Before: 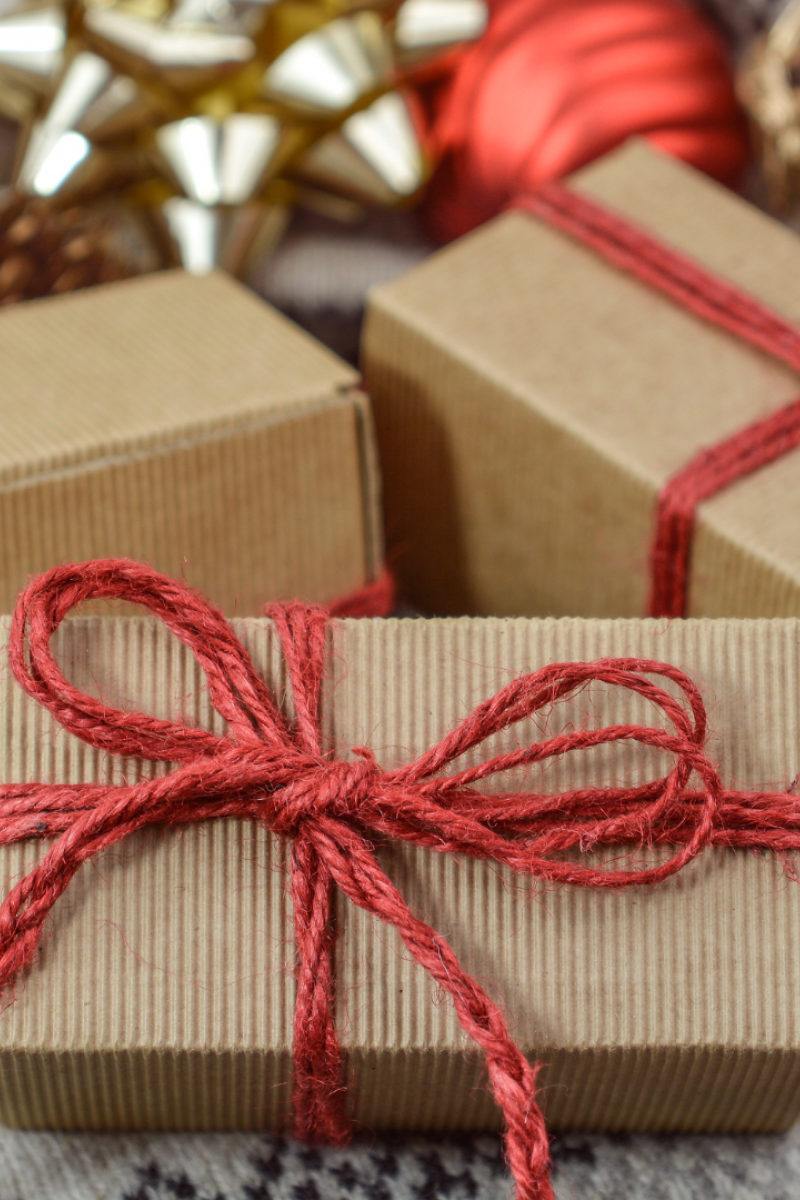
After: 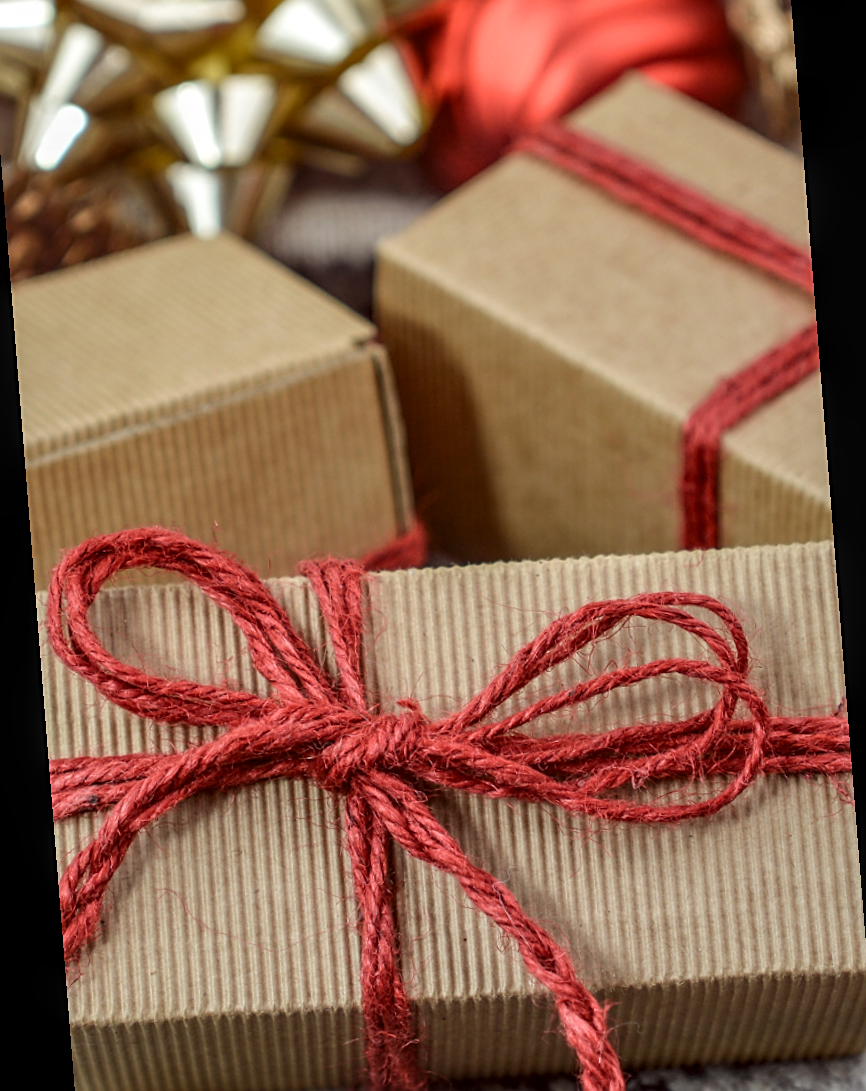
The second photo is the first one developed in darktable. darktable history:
crop: left 1.507%, top 6.147%, right 1.379%, bottom 6.637%
local contrast: on, module defaults
sharpen: on, module defaults
rotate and perspective: rotation -4.2°, shear 0.006, automatic cropping off
